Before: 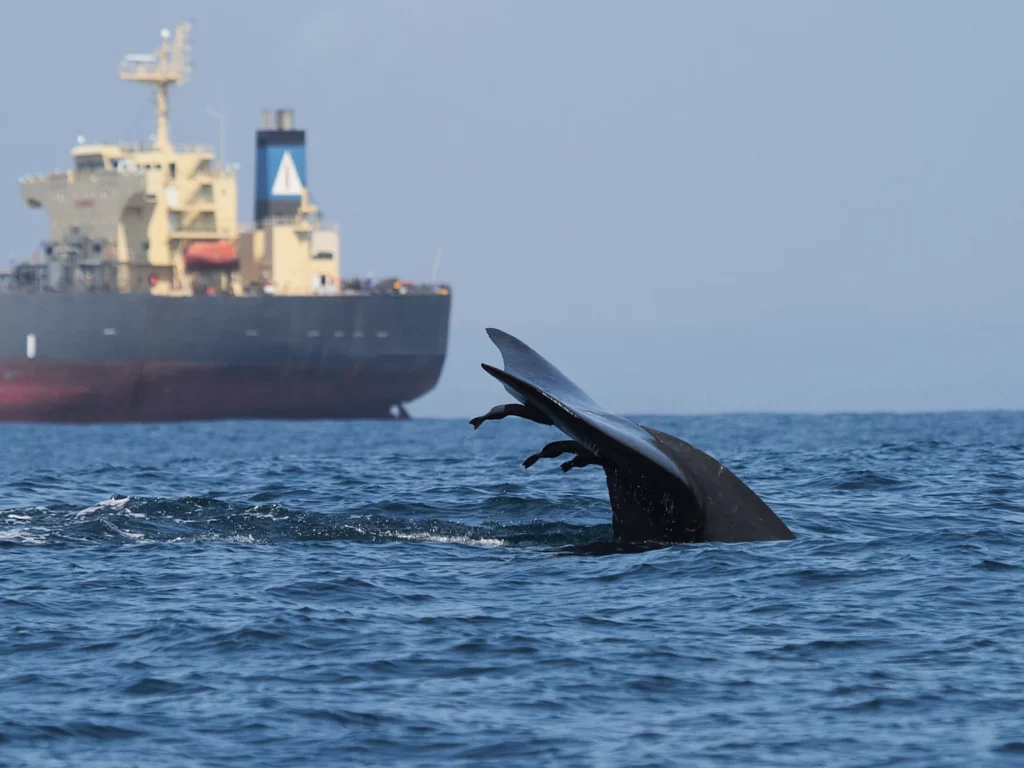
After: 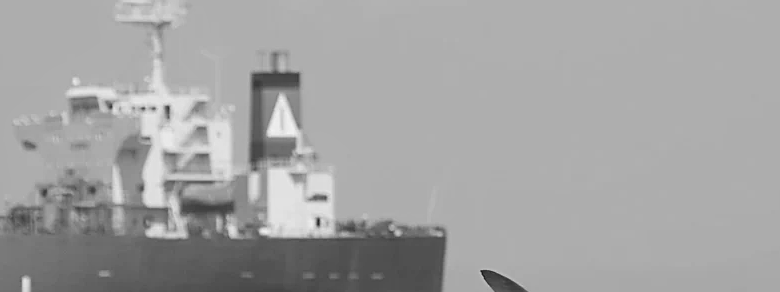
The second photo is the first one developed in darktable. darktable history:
monochrome: a -4.13, b 5.16, size 1
sharpen: on, module defaults
crop: left 0.579%, top 7.627%, right 23.167%, bottom 54.275%
color balance rgb: perceptual saturation grading › global saturation 35%, perceptual saturation grading › highlights -30%, perceptual saturation grading › shadows 35%, perceptual brilliance grading › global brilliance 3%, perceptual brilliance grading › highlights -3%, perceptual brilliance grading › shadows 3%
